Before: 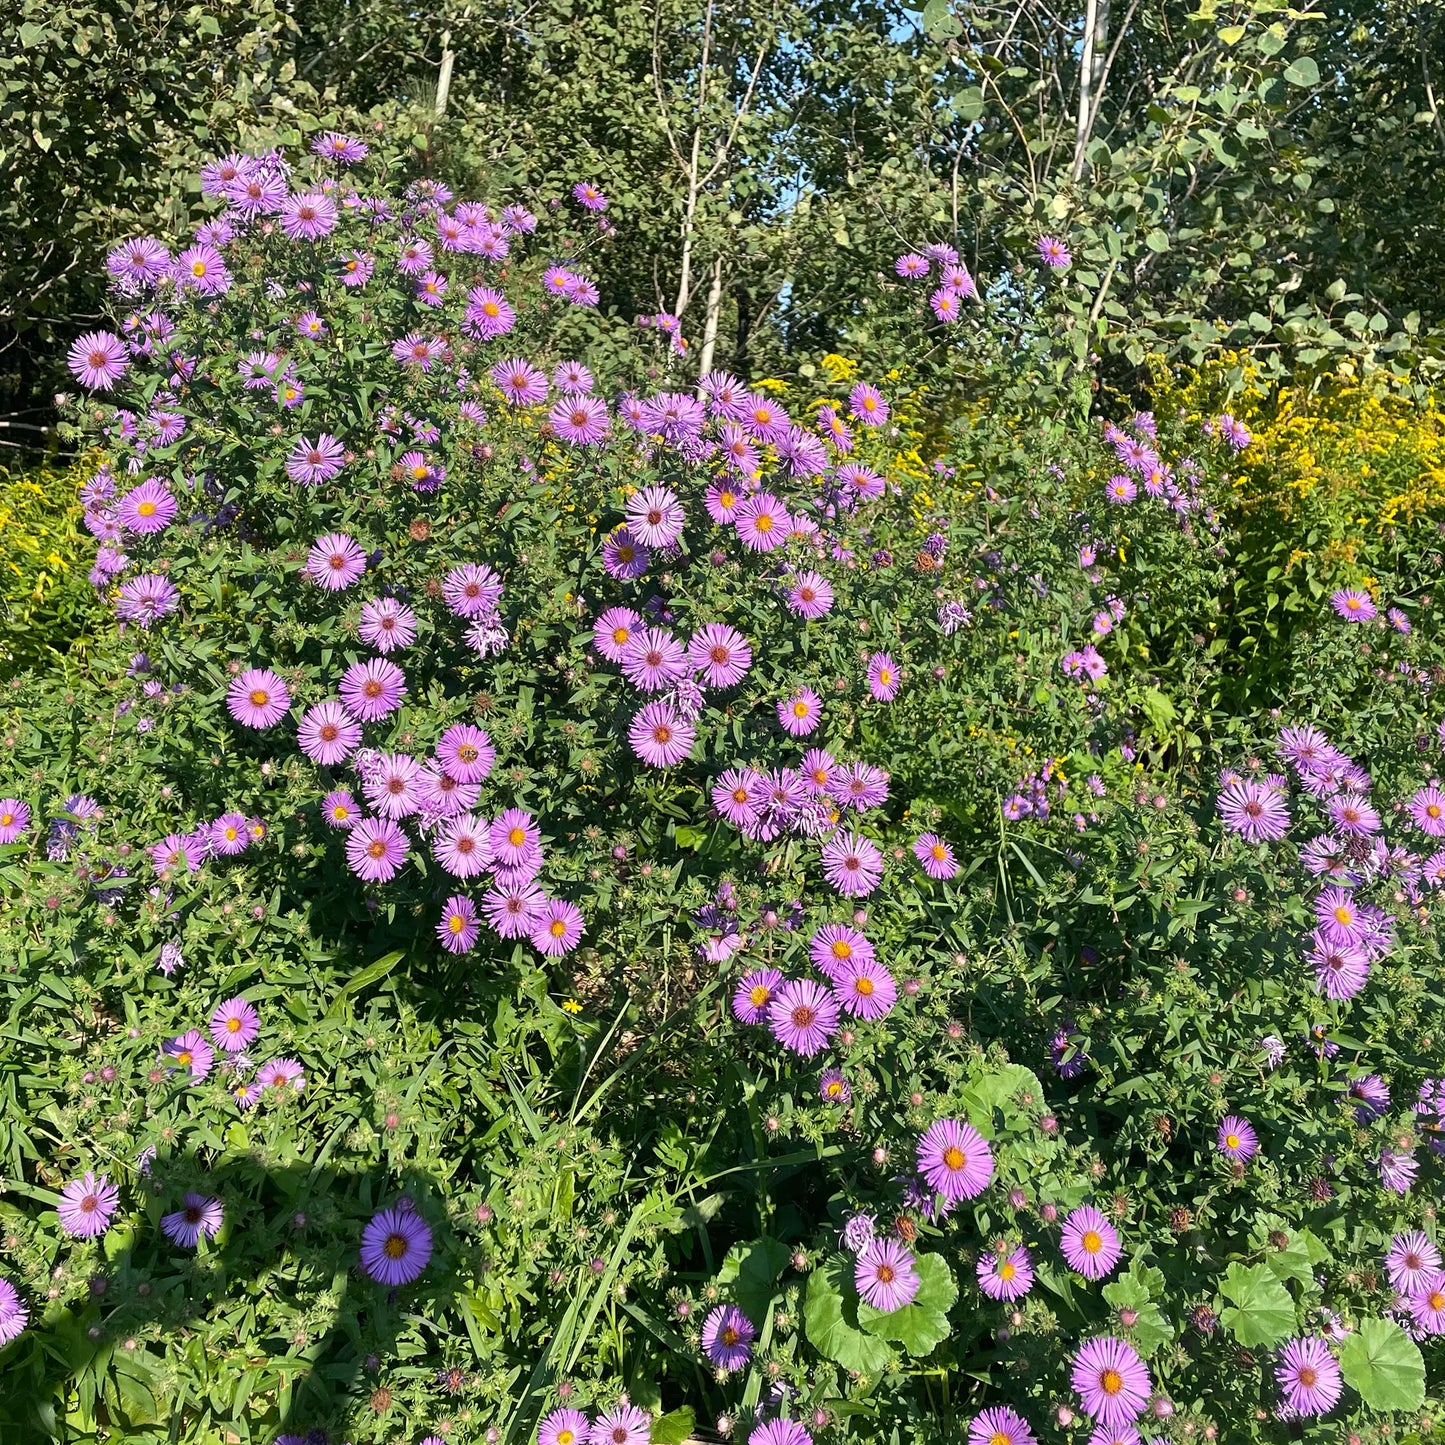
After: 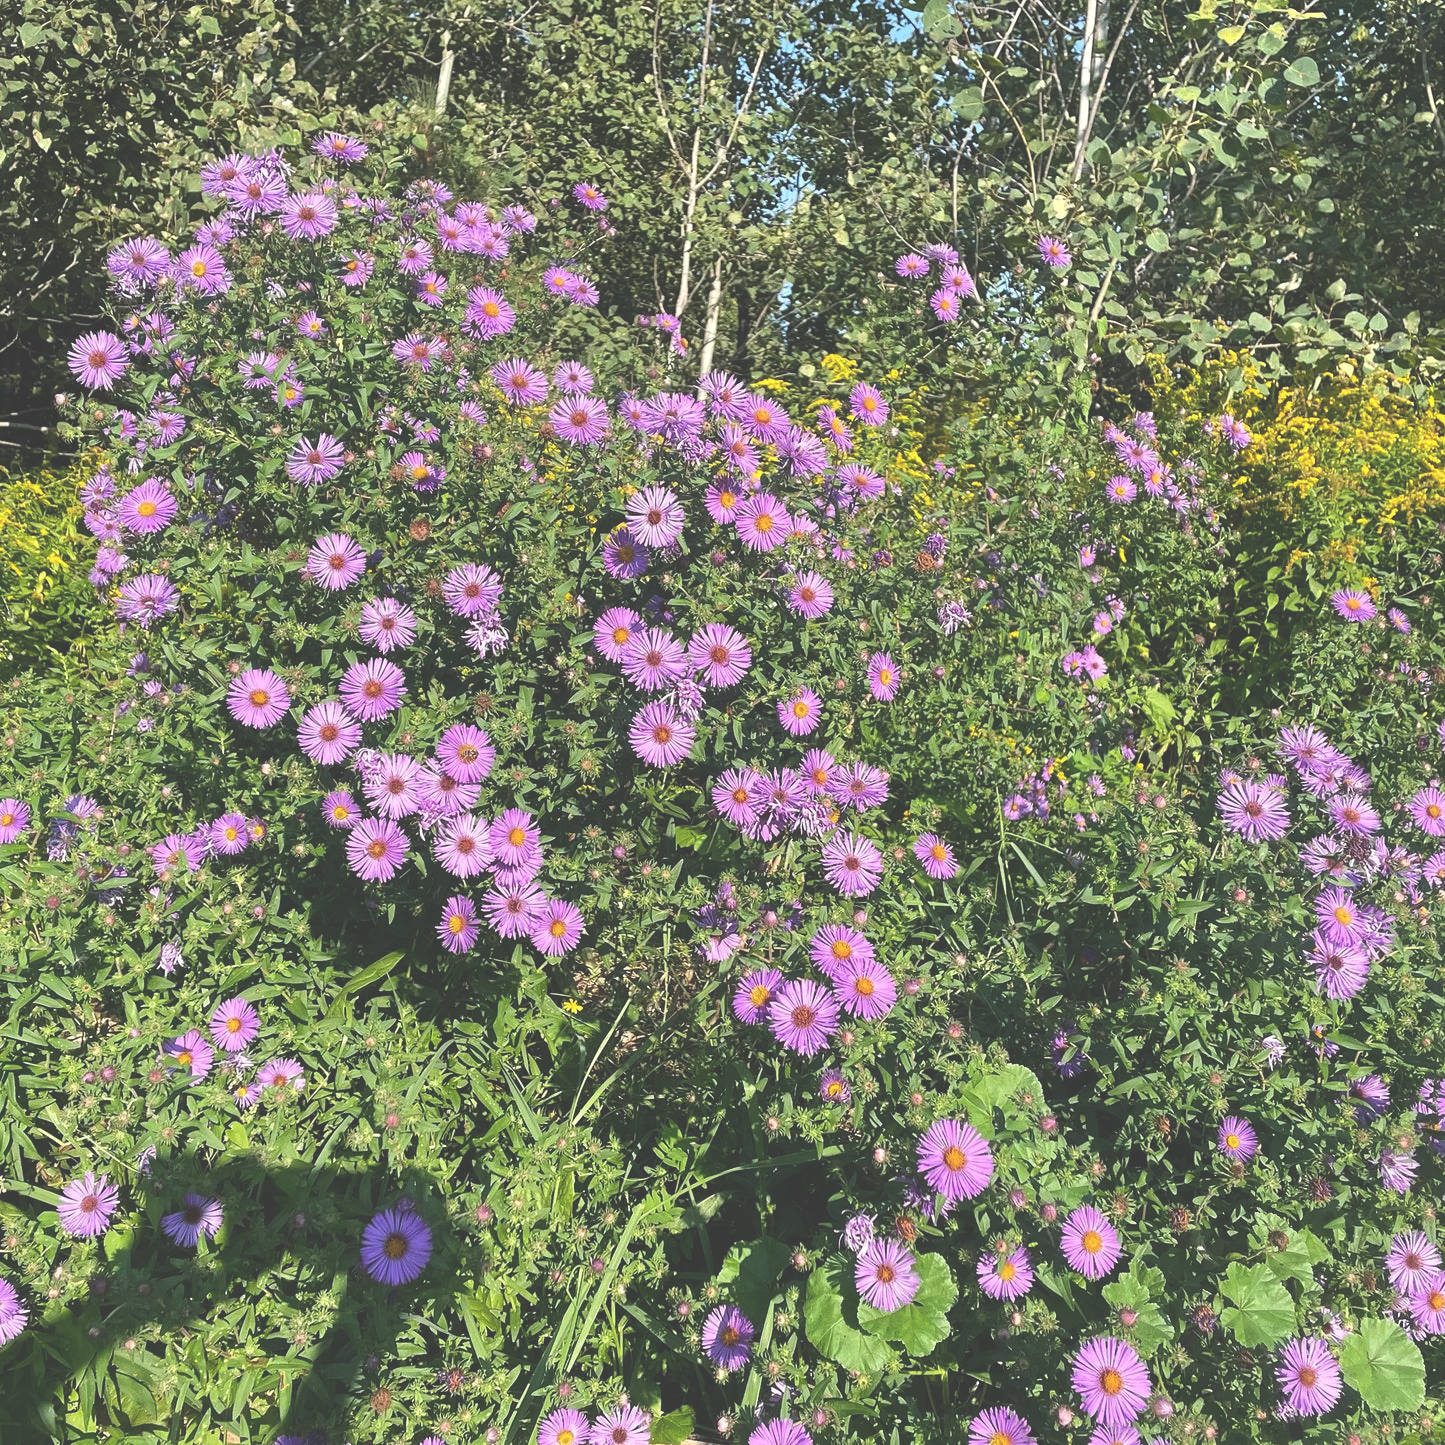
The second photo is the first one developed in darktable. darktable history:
exposure: black level correction -0.04, exposure 0.063 EV, compensate highlight preservation false
